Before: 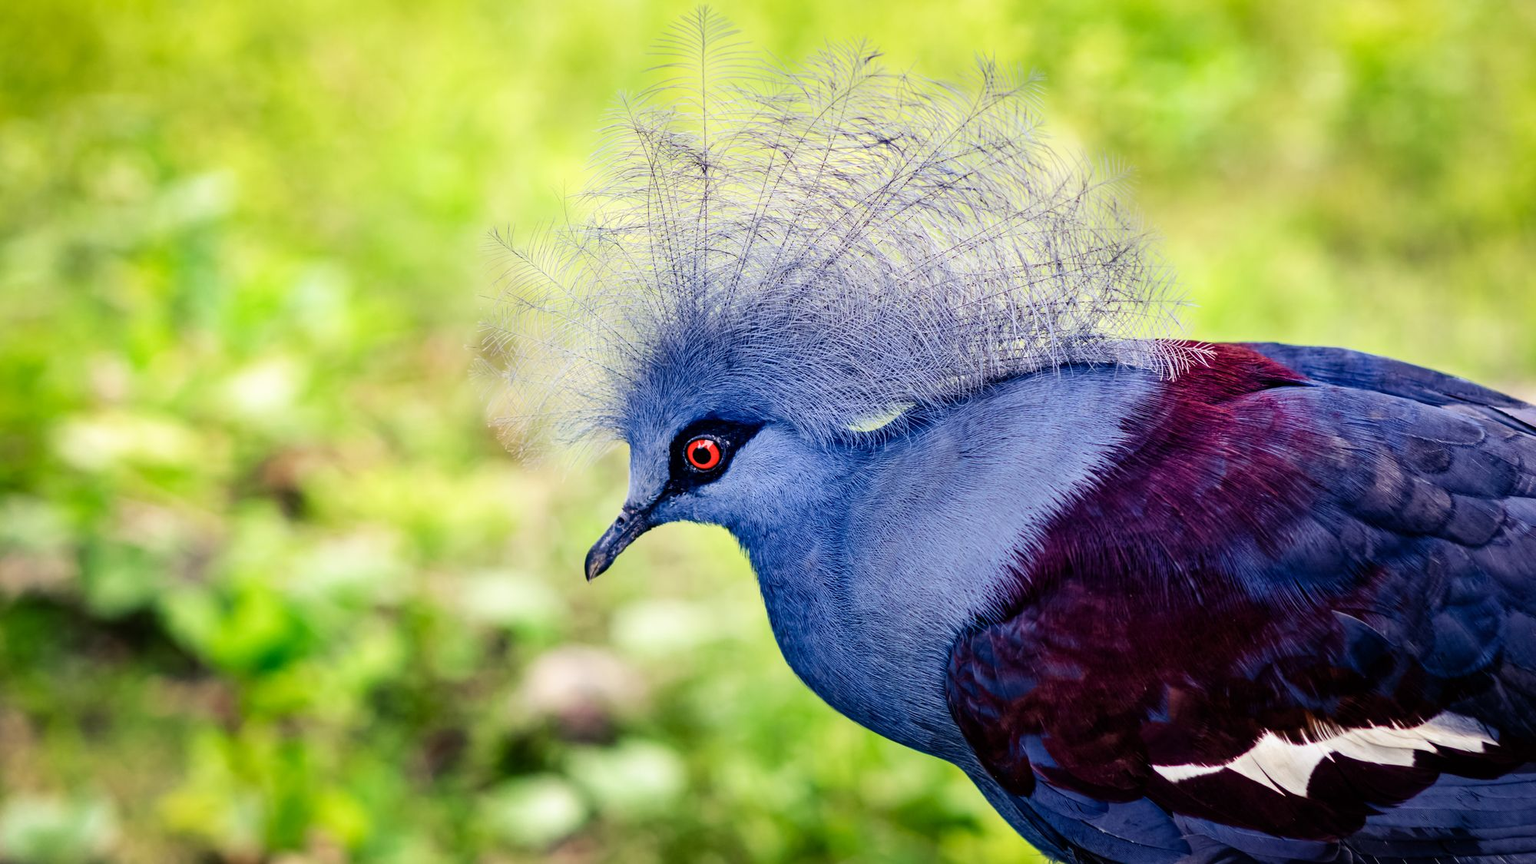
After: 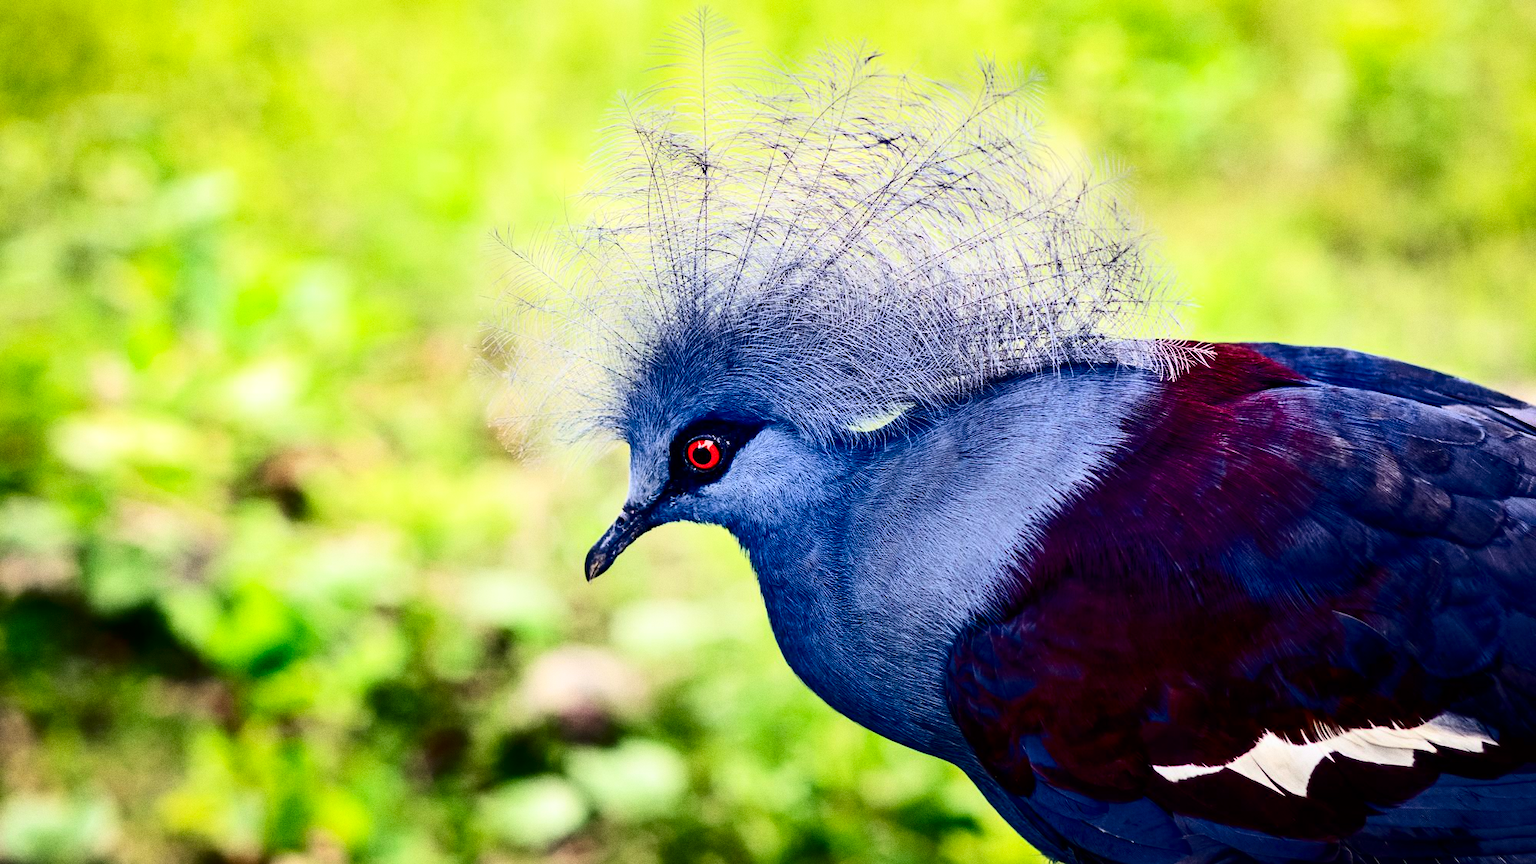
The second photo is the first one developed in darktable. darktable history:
exposure: black level correction 0, compensate exposure bias true, compensate highlight preservation false
contrast brightness saturation: contrast 0.32, brightness -0.08, saturation 0.17
grain: coarseness 0.09 ISO
